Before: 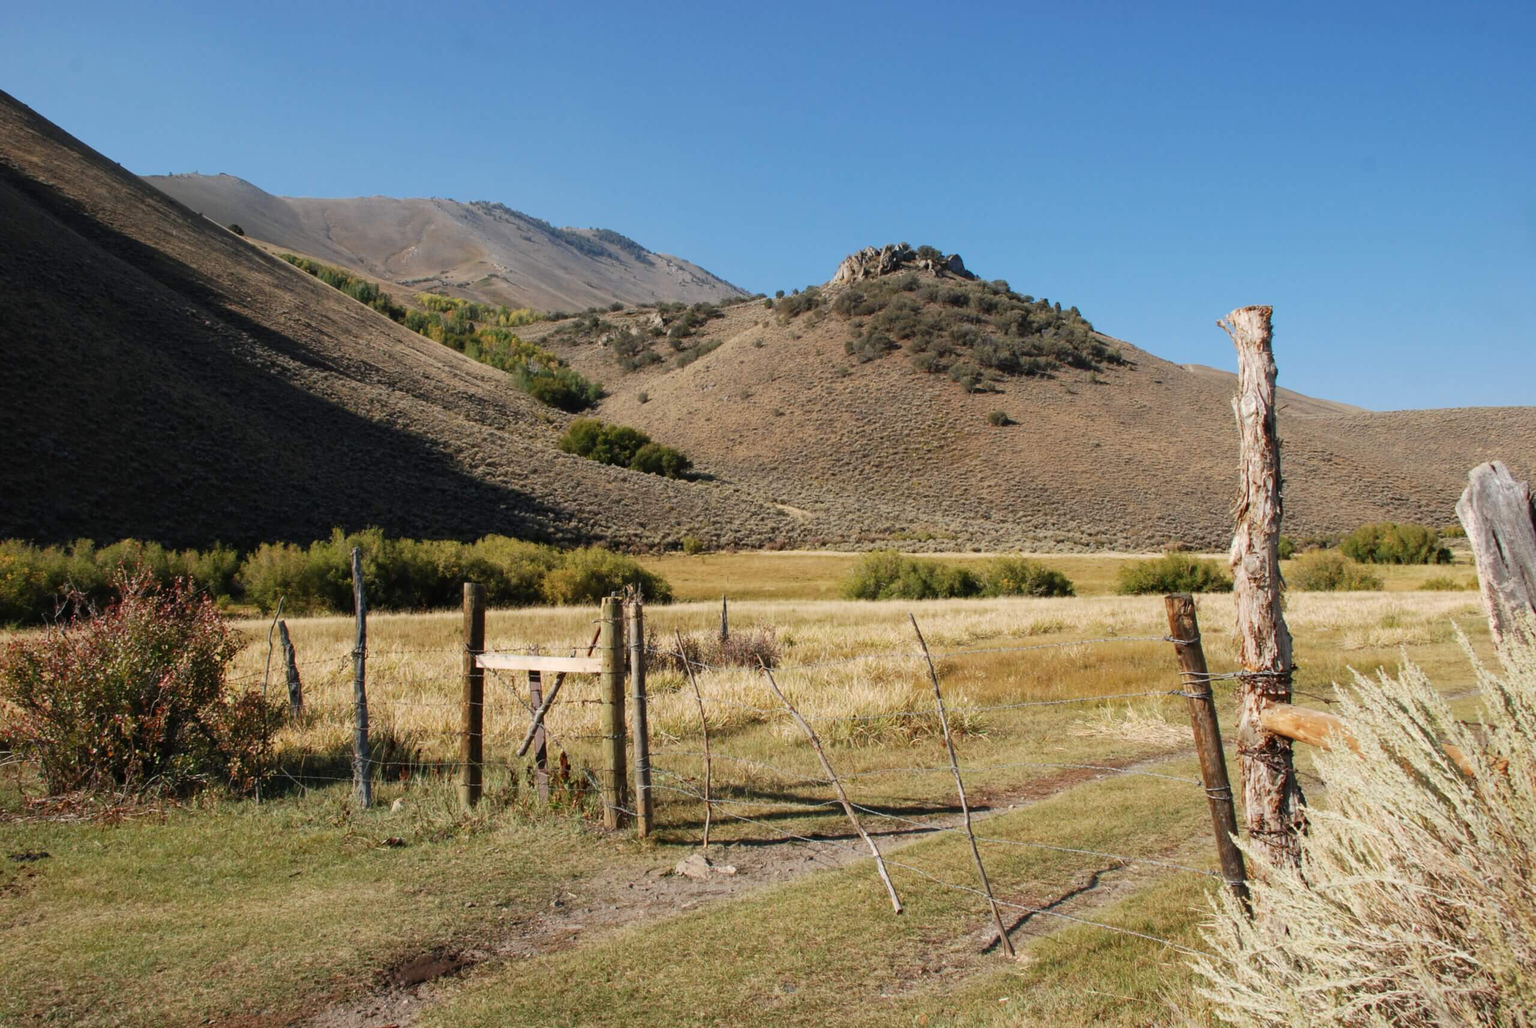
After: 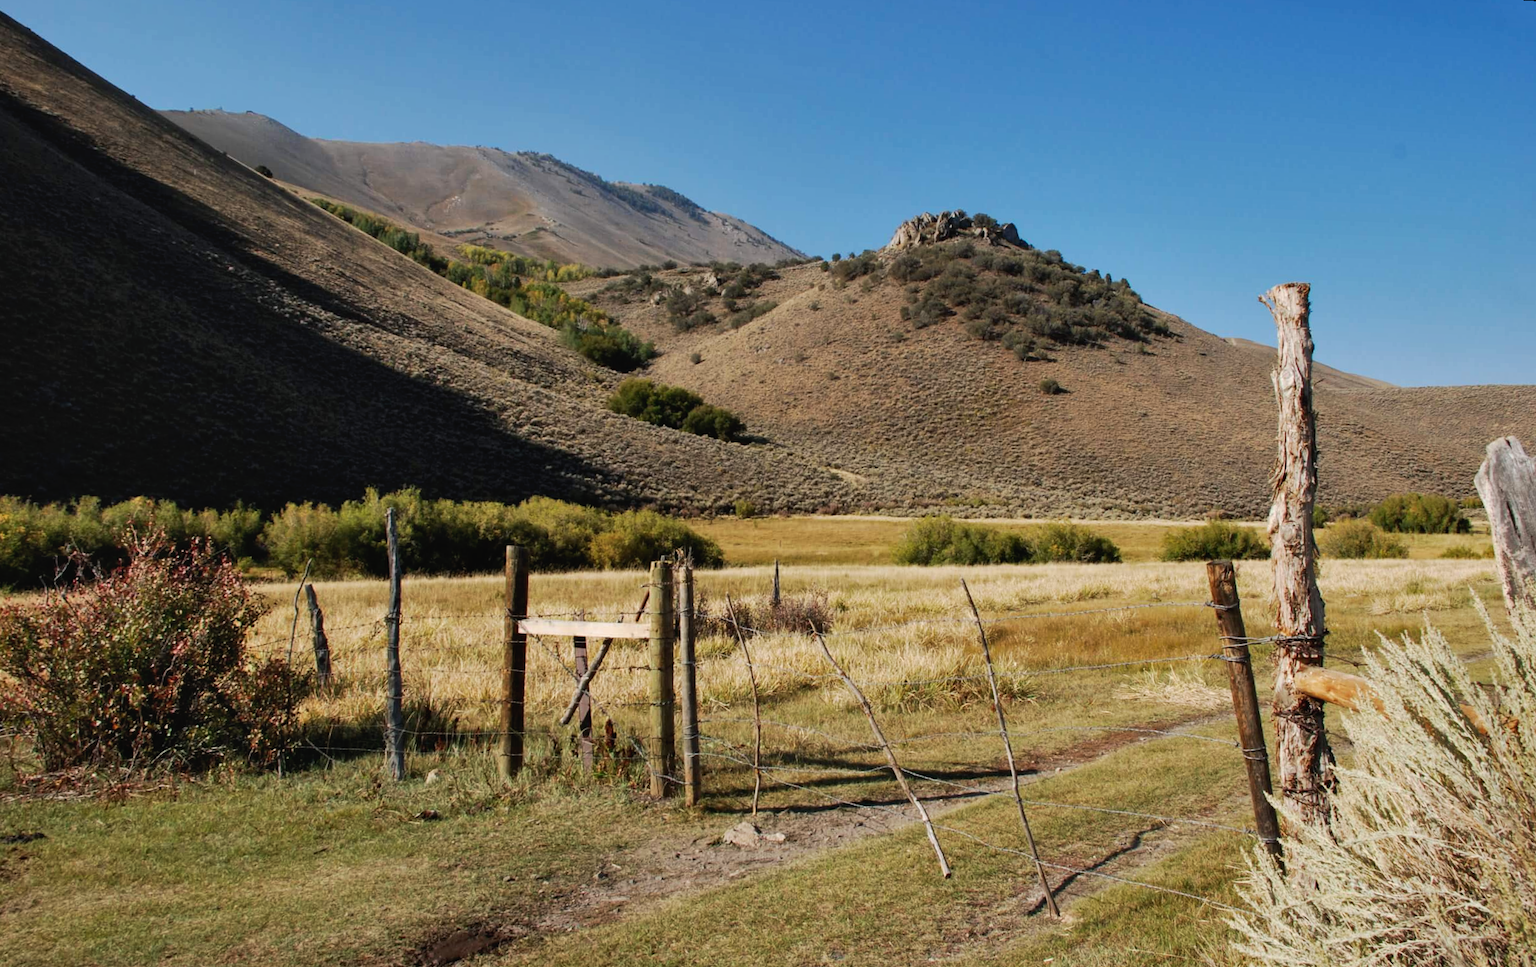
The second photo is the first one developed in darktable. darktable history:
rotate and perspective: rotation 0.679°, lens shift (horizontal) 0.136, crop left 0.009, crop right 0.991, crop top 0.078, crop bottom 0.95
contrast brightness saturation: saturation -0.05
shadows and highlights: shadows 43.71, white point adjustment -1.46, soften with gaussian
tone curve: curves: ch0 [(0, 0) (0.003, 0.019) (0.011, 0.019) (0.025, 0.022) (0.044, 0.026) (0.069, 0.032) (0.1, 0.052) (0.136, 0.081) (0.177, 0.123) (0.224, 0.17) (0.277, 0.219) (0.335, 0.276) (0.399, 0.344) (0.468, 0.421) (0.543, 0.508) (0.623, 0.604) (0.709, 0.705) (0.801, 0.797) (0.898, 0.894) (1, 1)], preserve colors none
